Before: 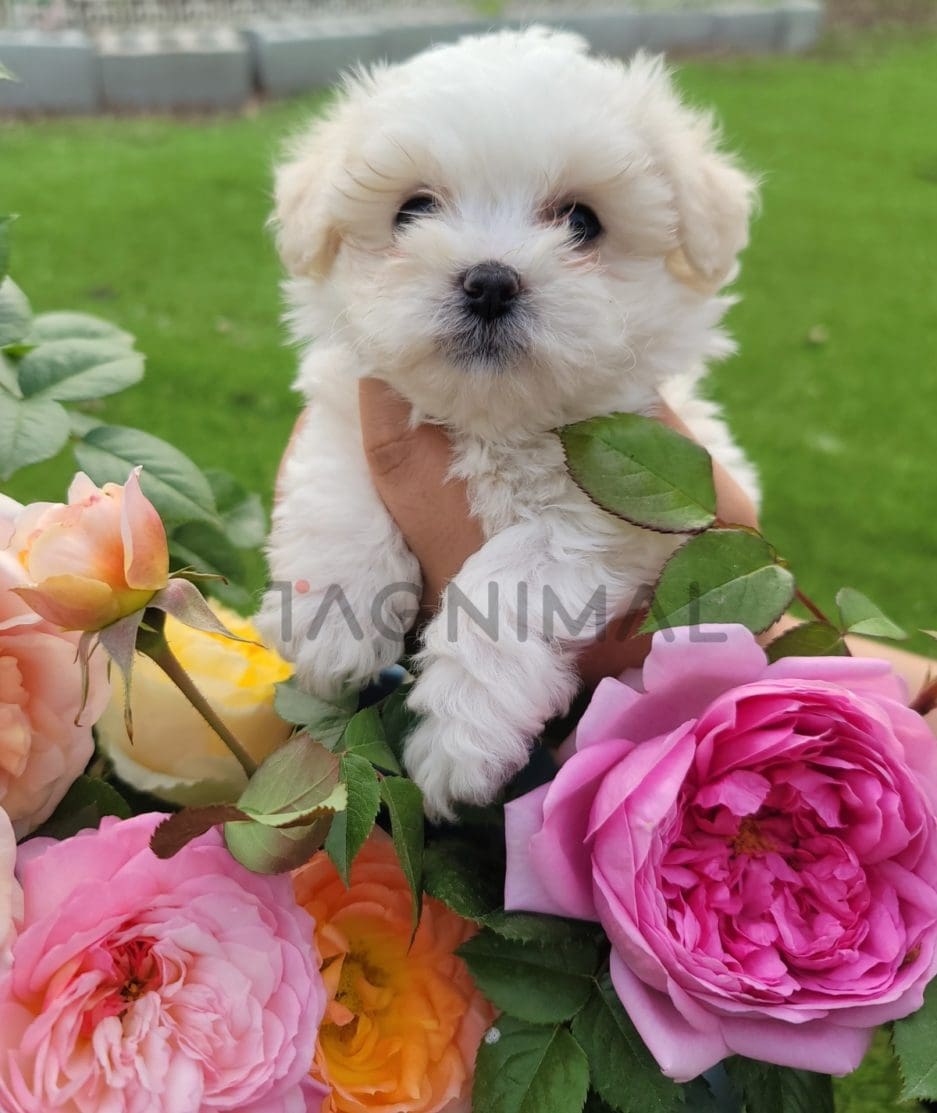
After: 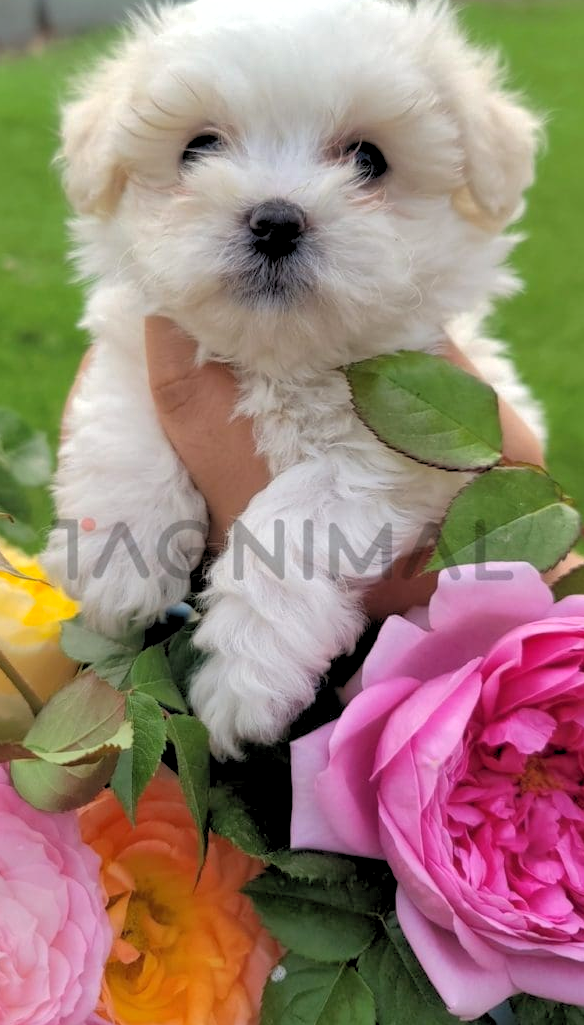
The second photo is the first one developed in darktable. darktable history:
crop and rotate: left 22.918%, top 5.629%, right 14.711%, bottom 2.247%
shadows and highlights: on, module defaults
rgb levels: levels [[0.01, 0.419, 0.839], [0, 0.5, 1], [0, 0.5, 1]]
